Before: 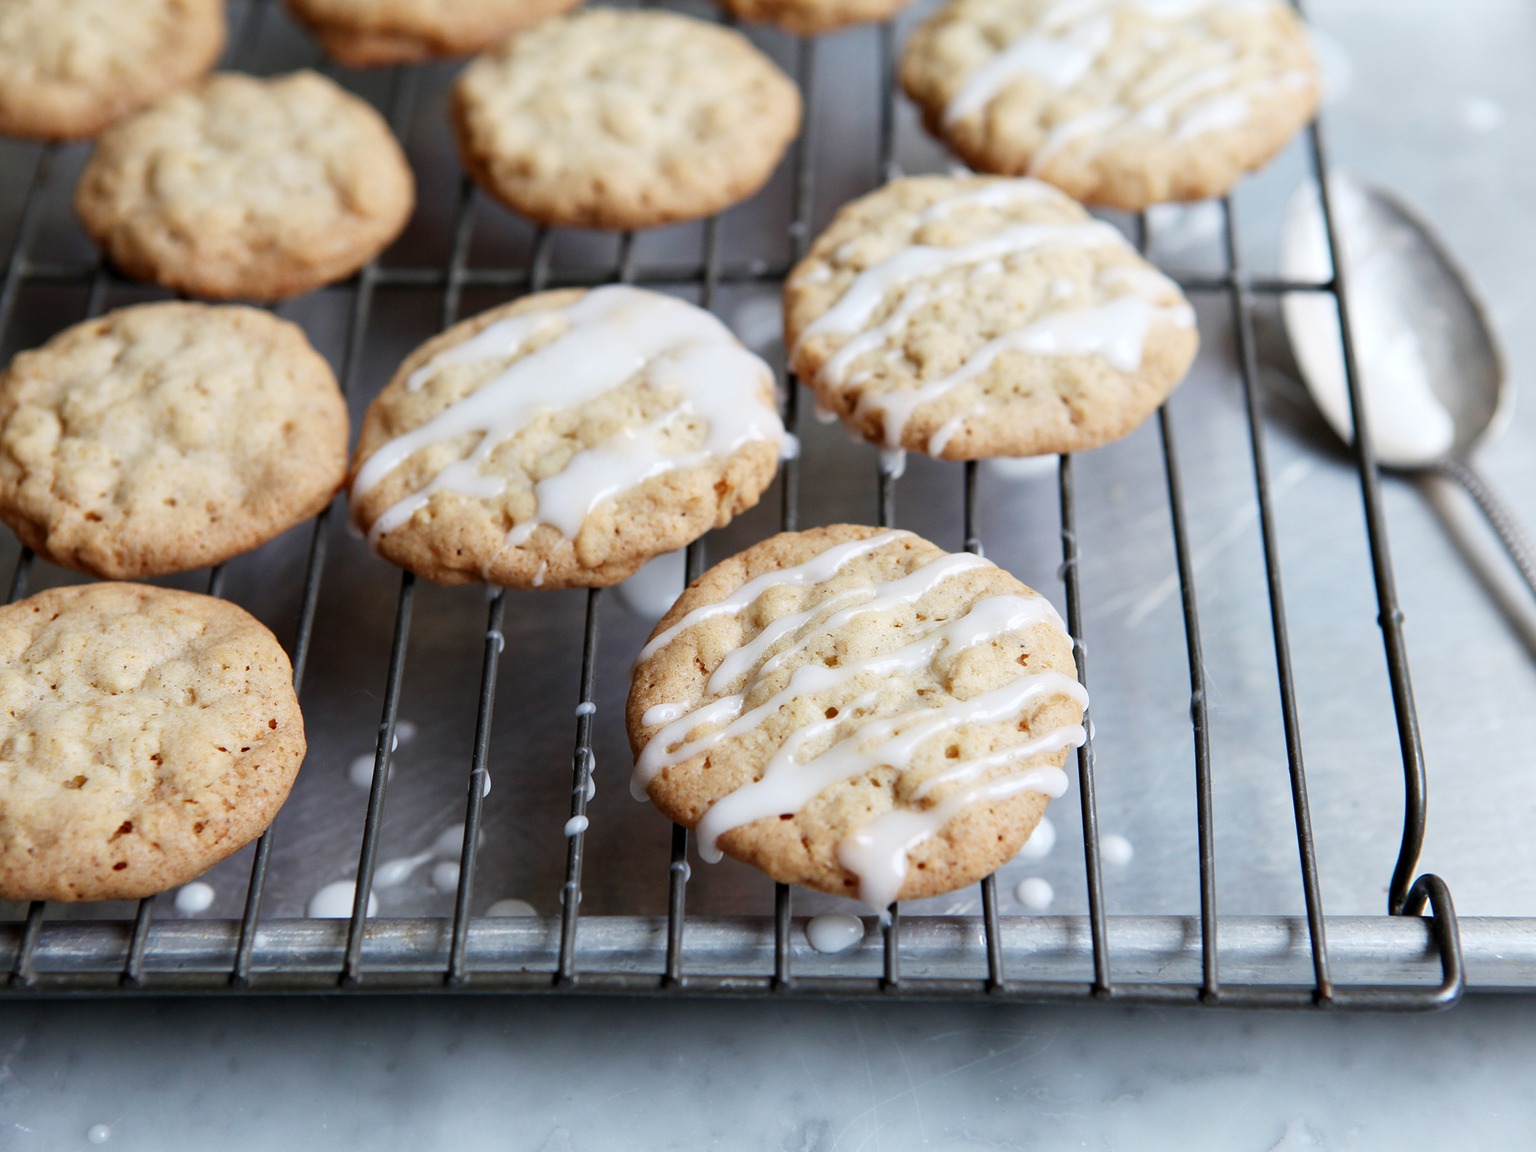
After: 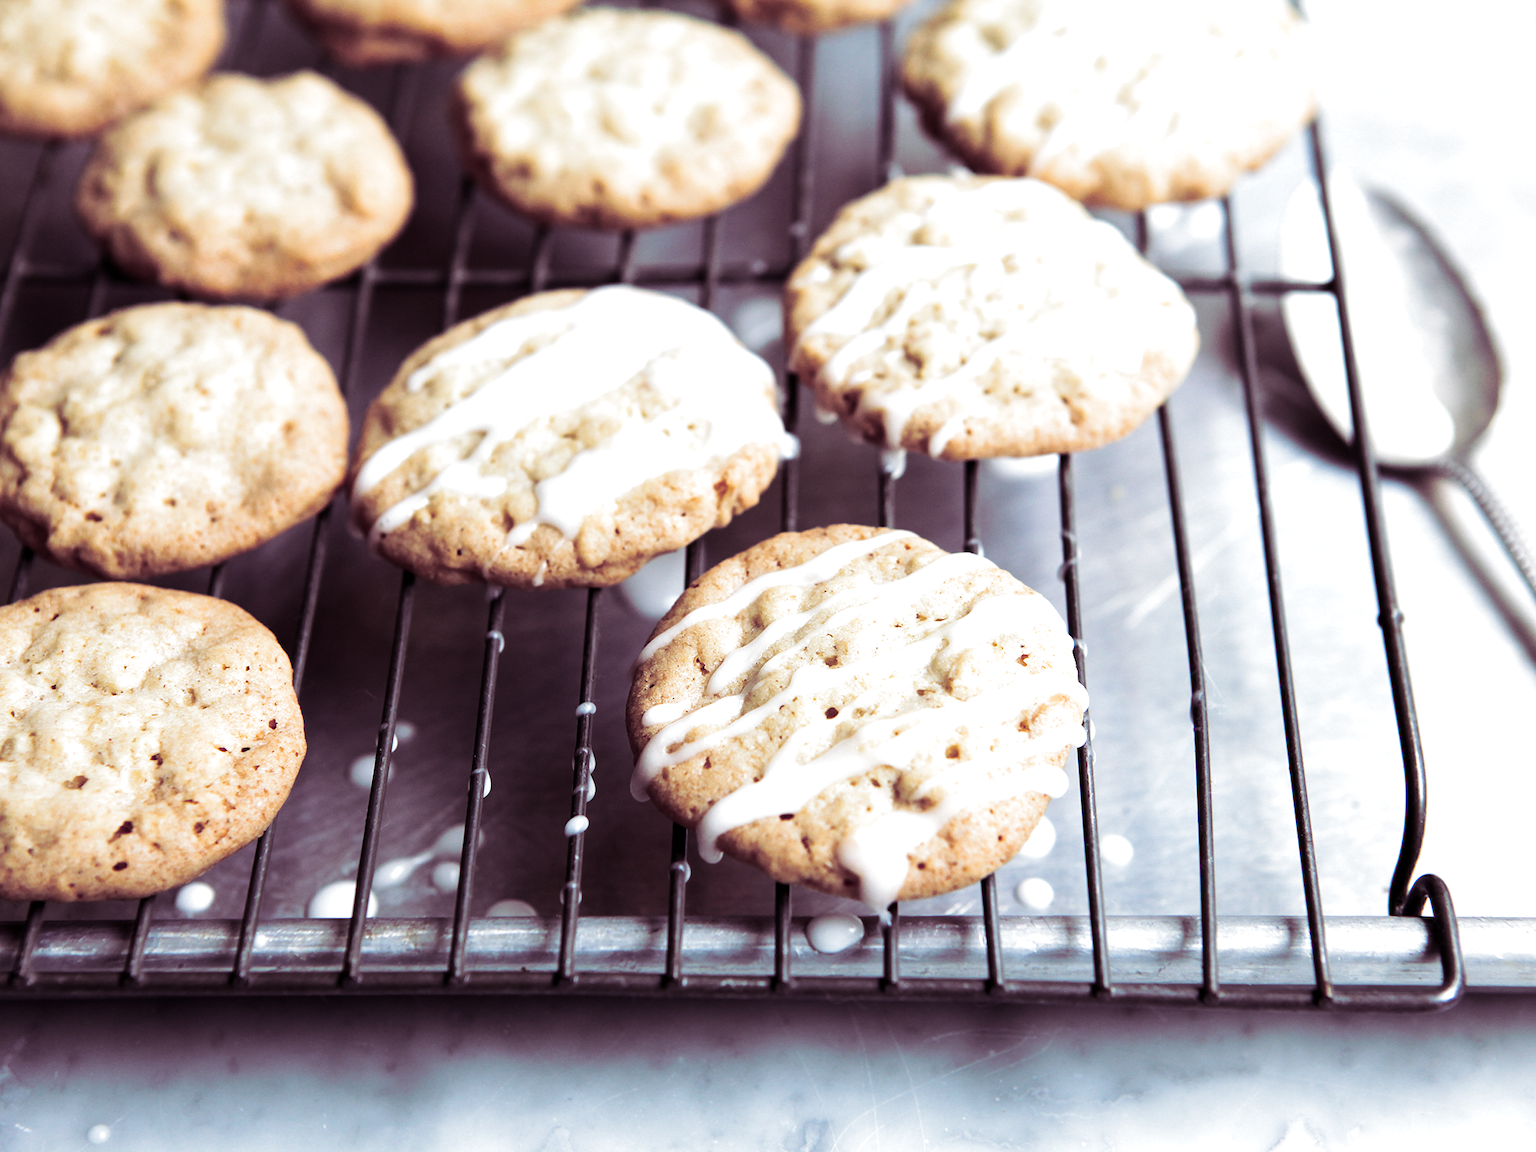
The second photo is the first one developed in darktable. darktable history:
tone equalizer: -8 EV -0.75 EV, -7 EV -0.7 EV, -6 EV -0.6 EV, -5 EV -0.4 EV, -3 EV 0.4 EV, -2 EV 0.6 EV, -1 EV 0.7 EV, +0 EV 0.75 EV, edges refinement/feathering 500, mask exposure compensation -1.57 EV, preserve details no
split-toning: shadows › hue 316.8°, shadows › saturation 0.47, highlights › hue 201.6°, highlights › saturation 0, balance -41.97, compress 28.01%
